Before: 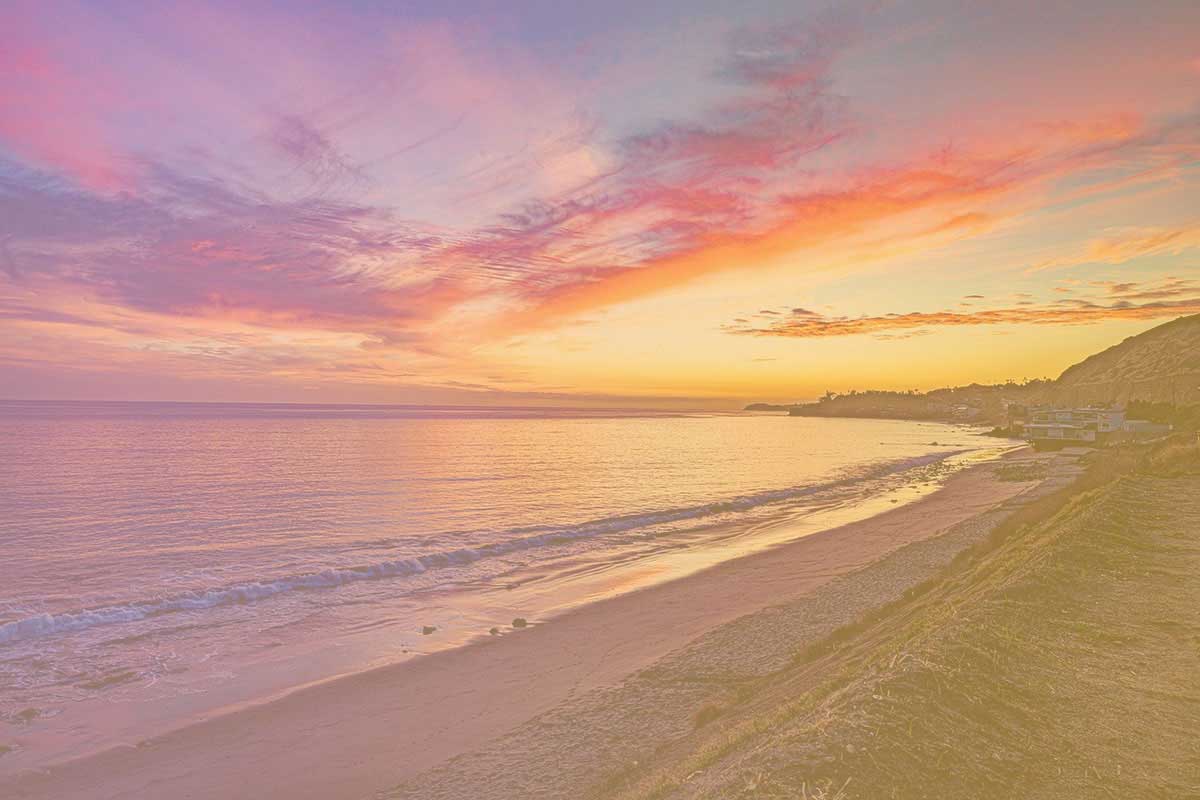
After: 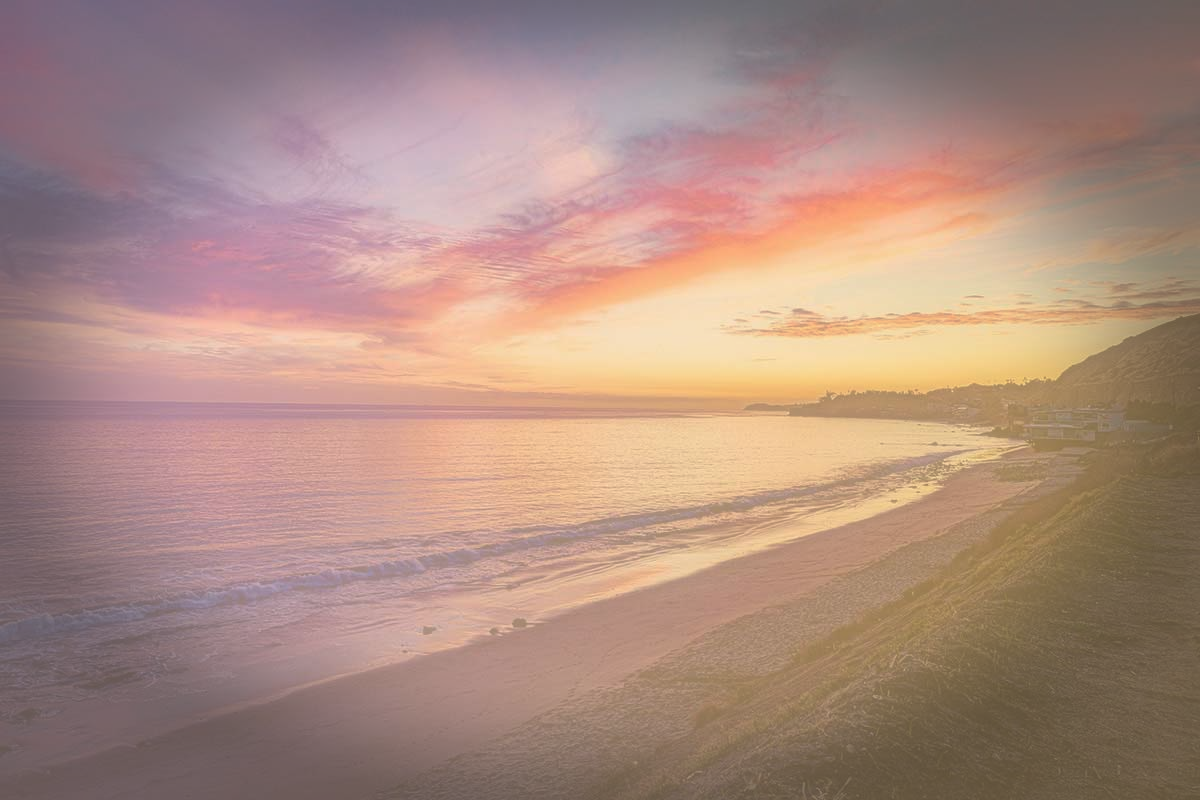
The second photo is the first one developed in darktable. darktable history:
tone equalizer: on, module defaults
vignetting: fall-off start 66.7%, fall-off radius 39.74%, brightness -0.576, saturation -0.258, automatic ratio true, width/height ratio 0.671, dithering 16-bit output
soften: size 60.24%, saturation 65.46%, brightness 0.506 EV, mix 25.7%
